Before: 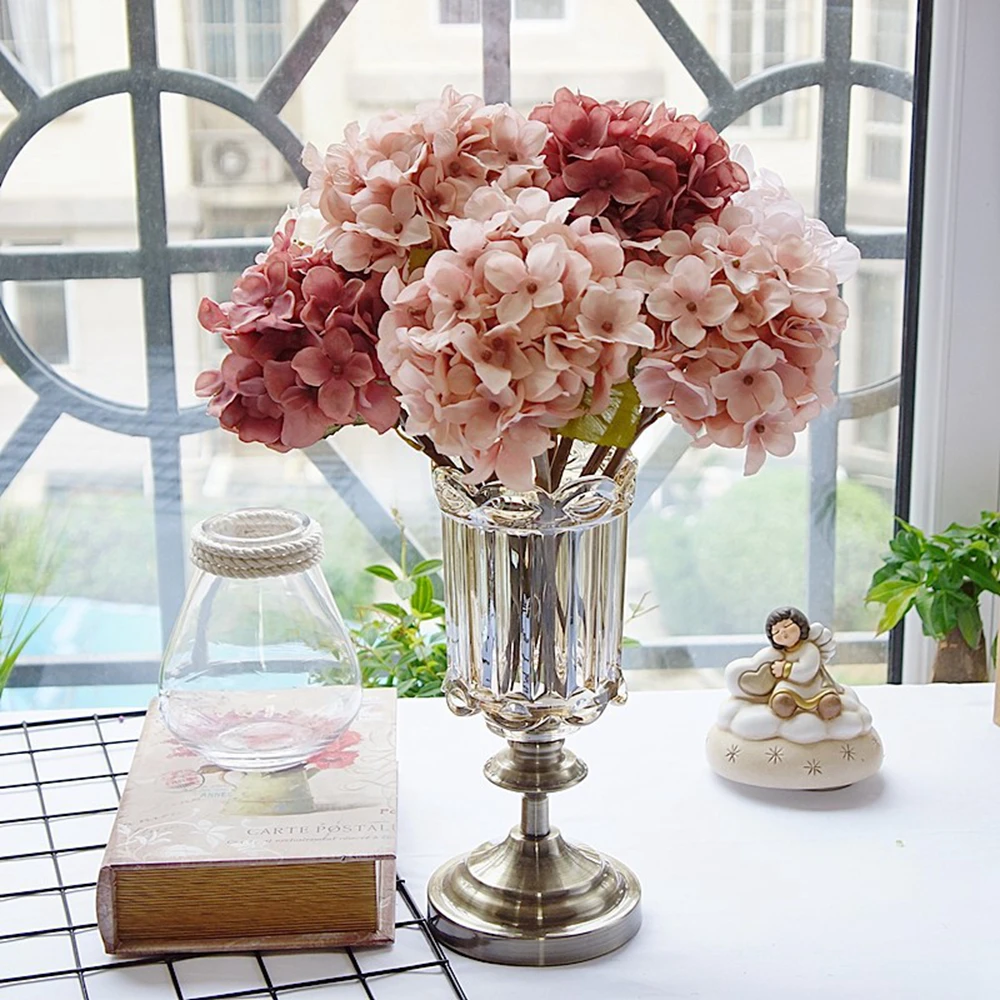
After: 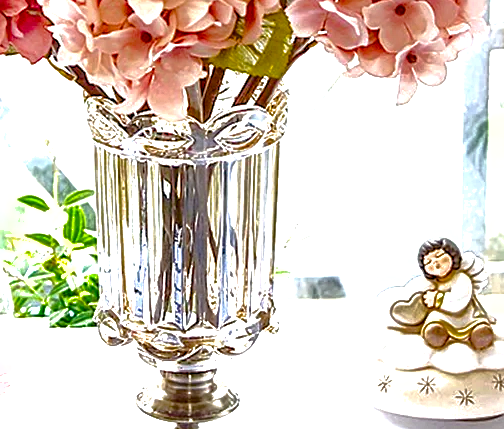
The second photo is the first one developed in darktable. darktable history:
crop: left 34.858%, top 37.015%, right 14.668%, bottom 20.001%
sharpen: amount 0.214
exposure: exposure 1.09 EV, compensate exposure bias true, compensate highlight preservation false
shadows and highlights: on, module defaults
local contrast: highlights 65%, shadows 54%, detail 169%, midtone range 0.508
color balance rgb: perceptual saturation grading › global saturation 55.171%, perceptual saturation grading › highlights -50.133%, perceptual saturation grading › mid-tones 39.6%, perceptual saturation grading › shadows 31.186%
